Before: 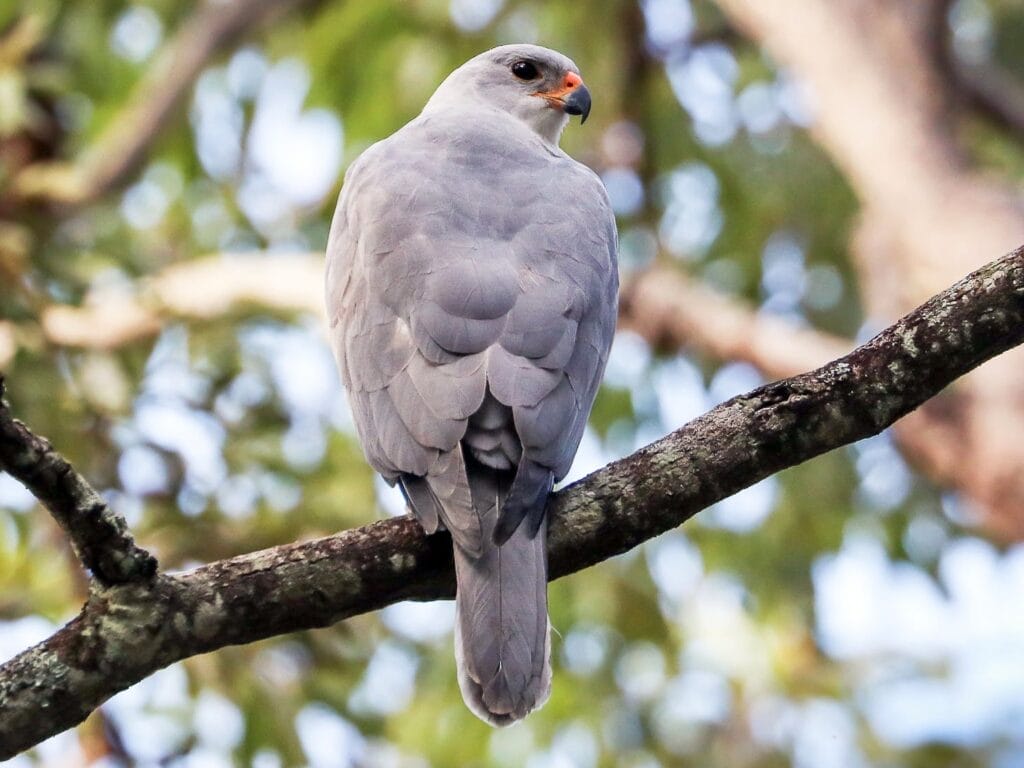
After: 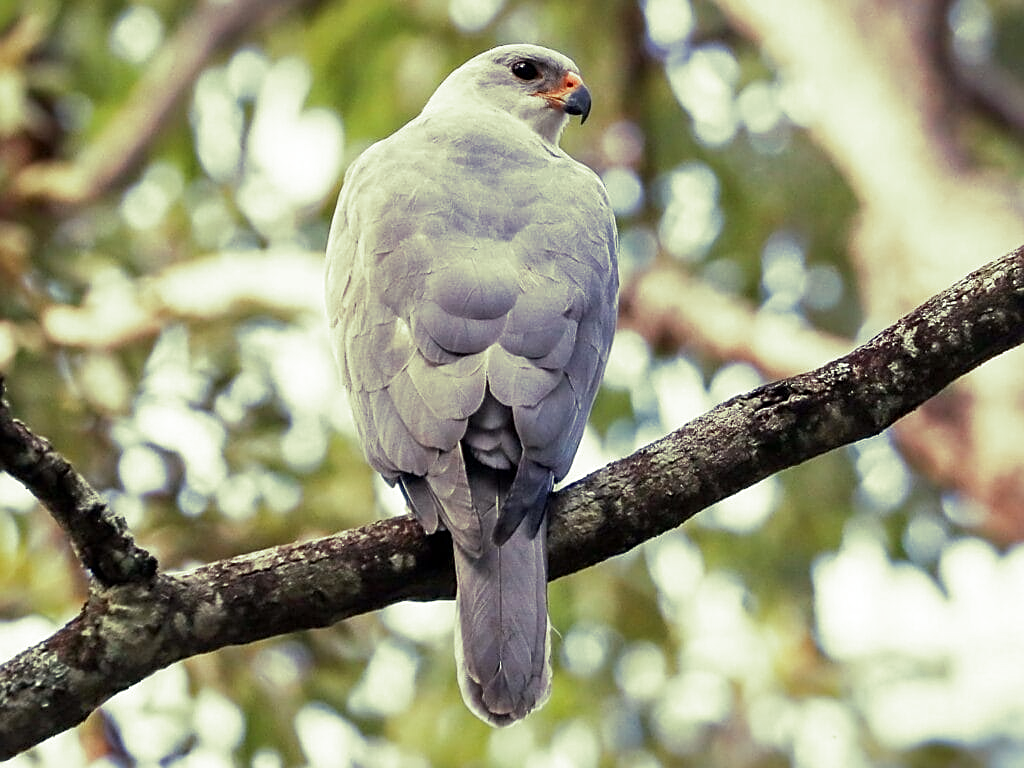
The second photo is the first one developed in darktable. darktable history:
split-toning: shadows › hue 290.82°, shadows › saturation 0.34, highlights › saturation 0.38, balance 0, compress 50%
sharpen: on, module defaults
